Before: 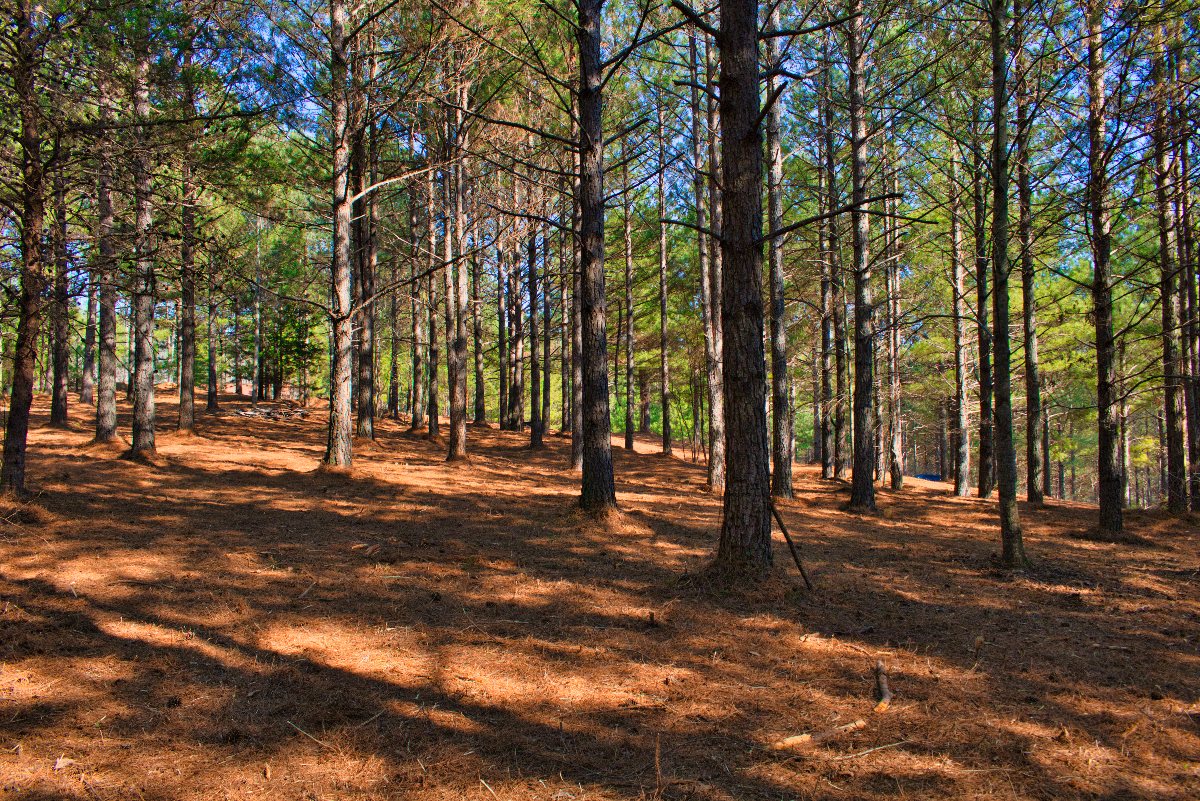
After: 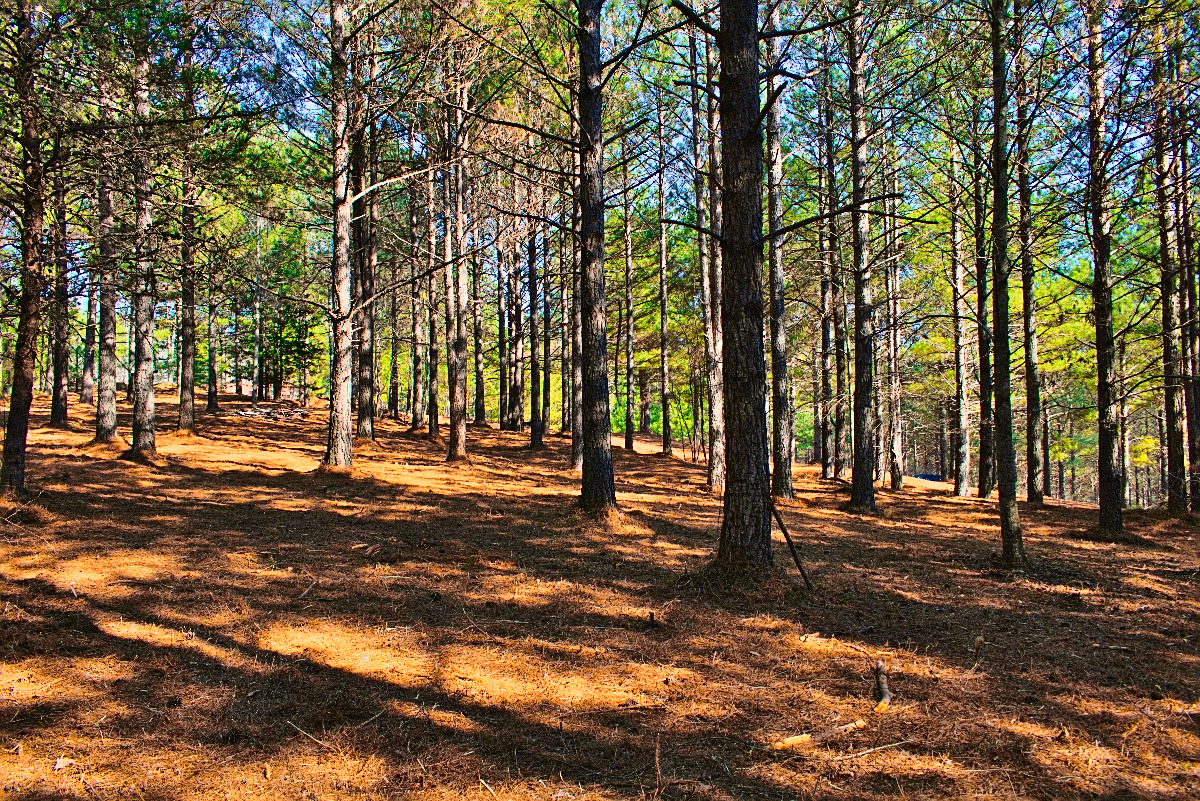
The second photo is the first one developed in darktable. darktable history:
sharpen: on, module defaults
tone curve: curves: ch0 [(0, 0.023) (0.103, 0.087) (0.277, 0.28) (0.46, 0.554) (0.569, 0.68) (0.735, 0.843) (0.994, 0.984)]; ch1 [(0, 0) (0.324, 0.285) (0.456, 0.438) (0.488, 0.497) (0.512, 0.503) (0.535, 0.535) (0.599, 0.606) (0.715, 0.738) (1, 1)]; ch2 [(0, 0) (0.369, 0.388) (0.449, 0.431) (0.478, 0.471) (0.502, 0.503) (0.55, 0.553) (0.603, 0.602) (0.656, 0.713) (1, 1)], color space Lab, independent channels, preserve colors none
